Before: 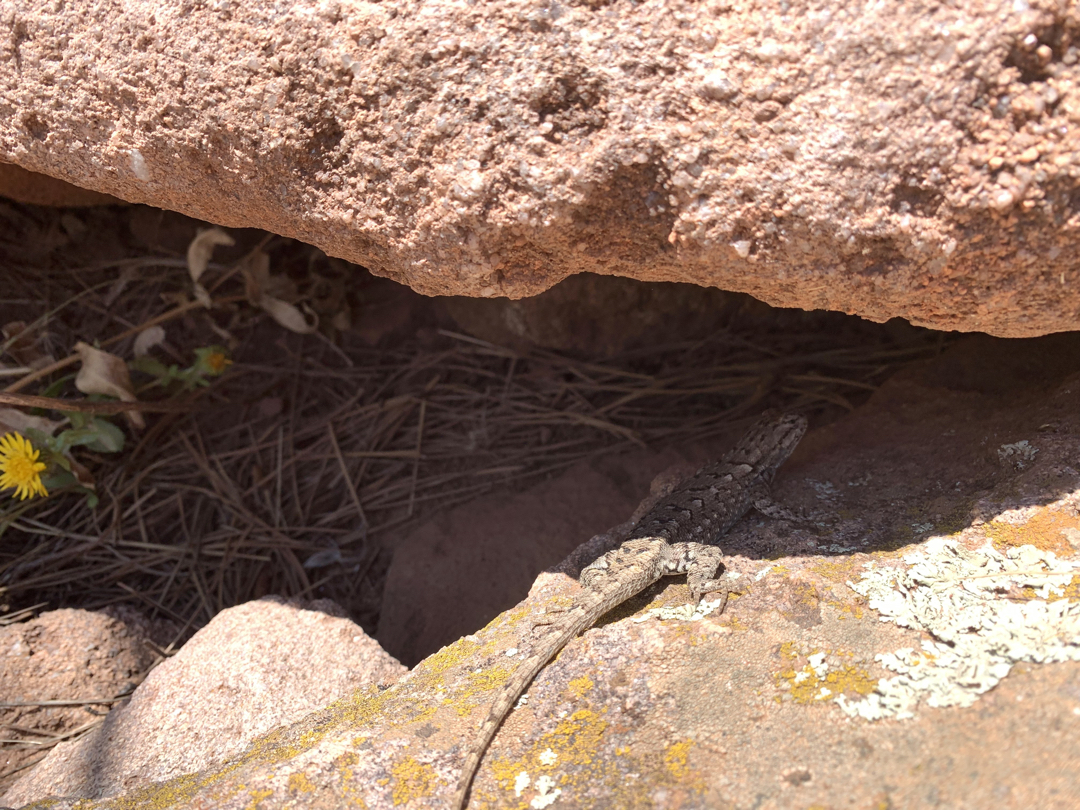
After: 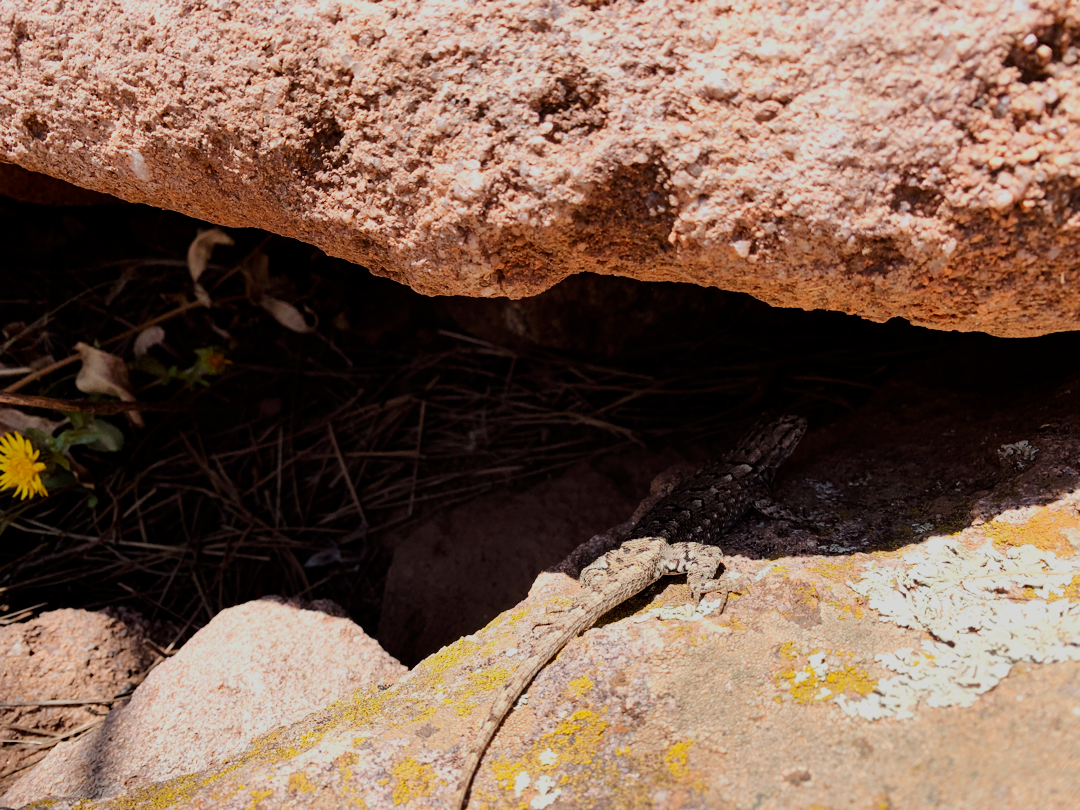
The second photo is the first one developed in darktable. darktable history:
filmic rgb: middle gray luminance 29%, black relative exposure -10.3 EV, white relative exposure 5.5 EV, threshold 6 EV, target black luminance 0%, hardness 3.95, latitude 2.04%, contrast 1.132, highlights saturation mix 5%, shadows ↔ highlights balance 15.11%, preserve chrominance no, color science v3 (2019), use custom middle-gray values true, iterations of high-quality reconstruction 0, enable highlight reconstruction true
tone curve: curves: ch0 [(0, 0) (0.004, 0.001) (0.133, 0.112) (0.325, 0.362) (0.832, 0.893) (1, 1)], color space Lab, linked channels, preserve colors none
